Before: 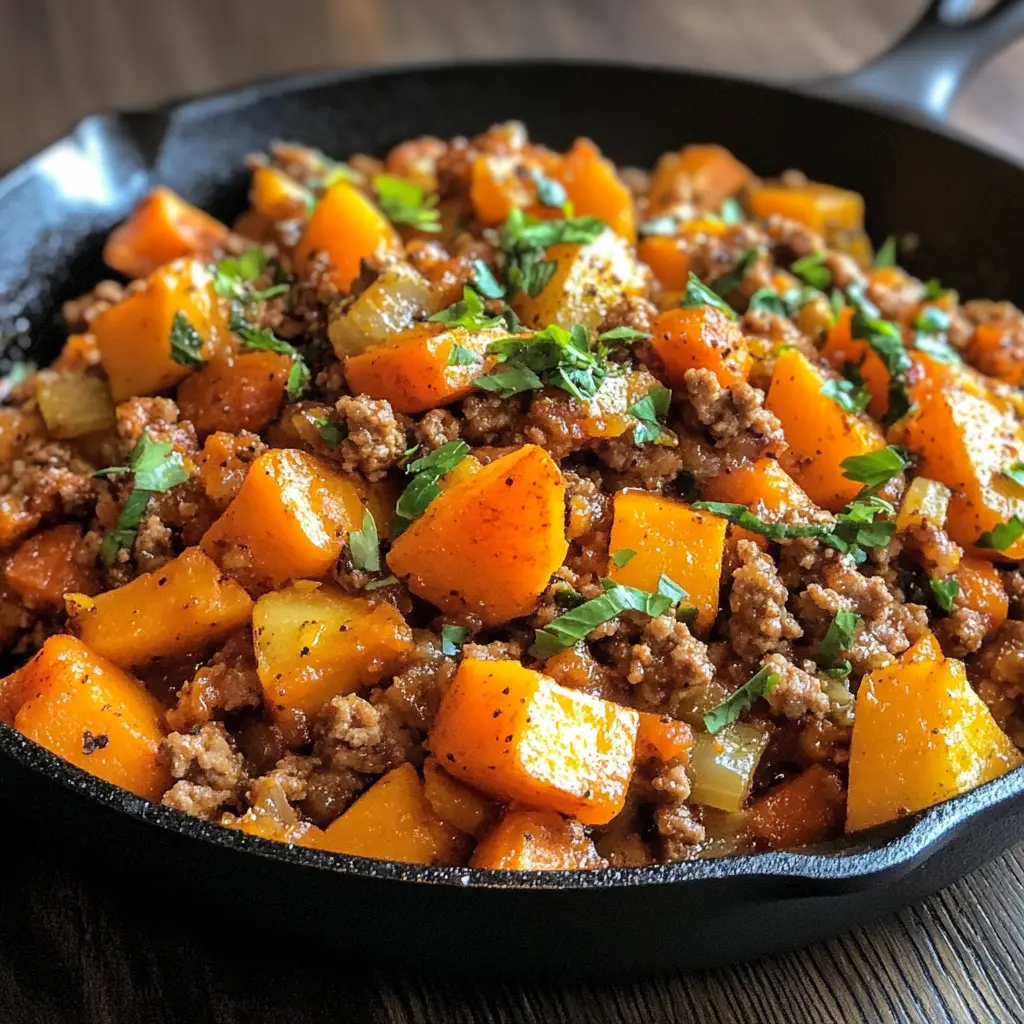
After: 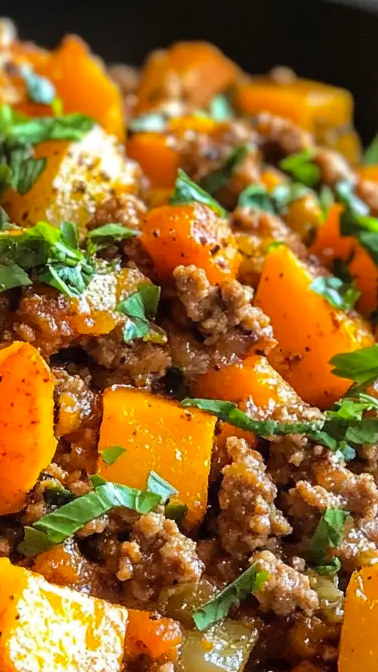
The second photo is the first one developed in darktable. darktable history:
color balance: output saturation 110%
crop and rotate: left 49.936%, top 10.094%, right 13.136%, bottom 24.256%
